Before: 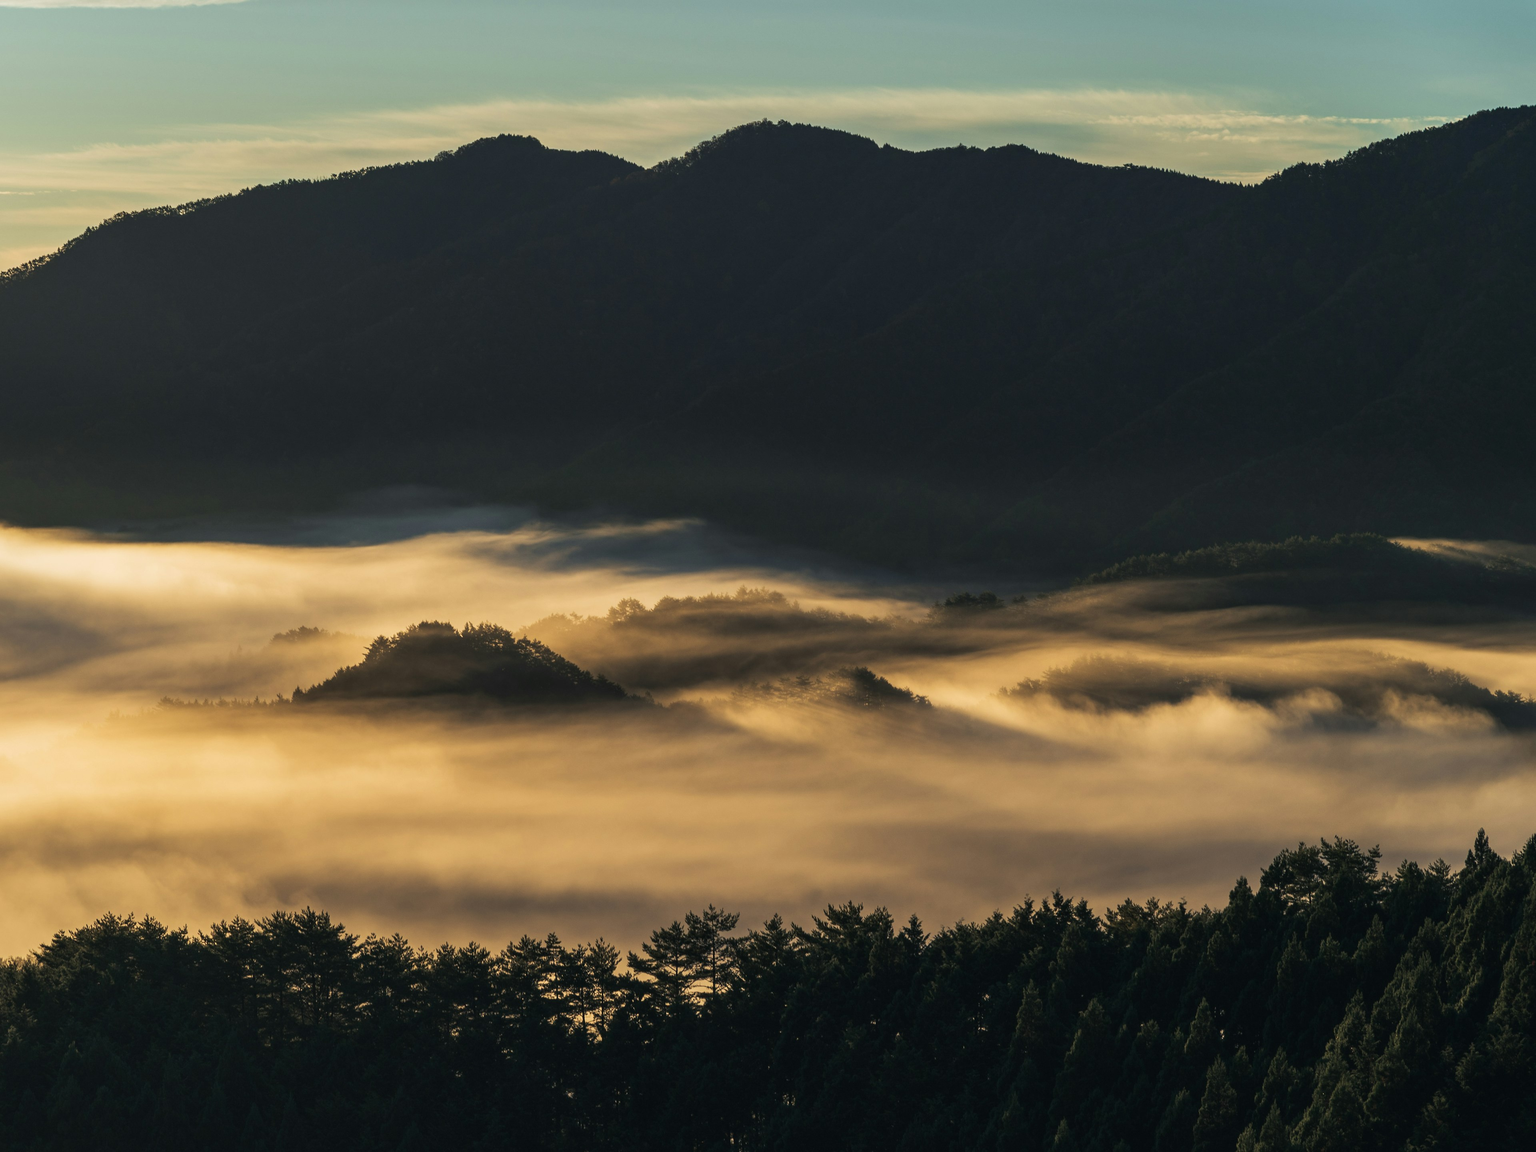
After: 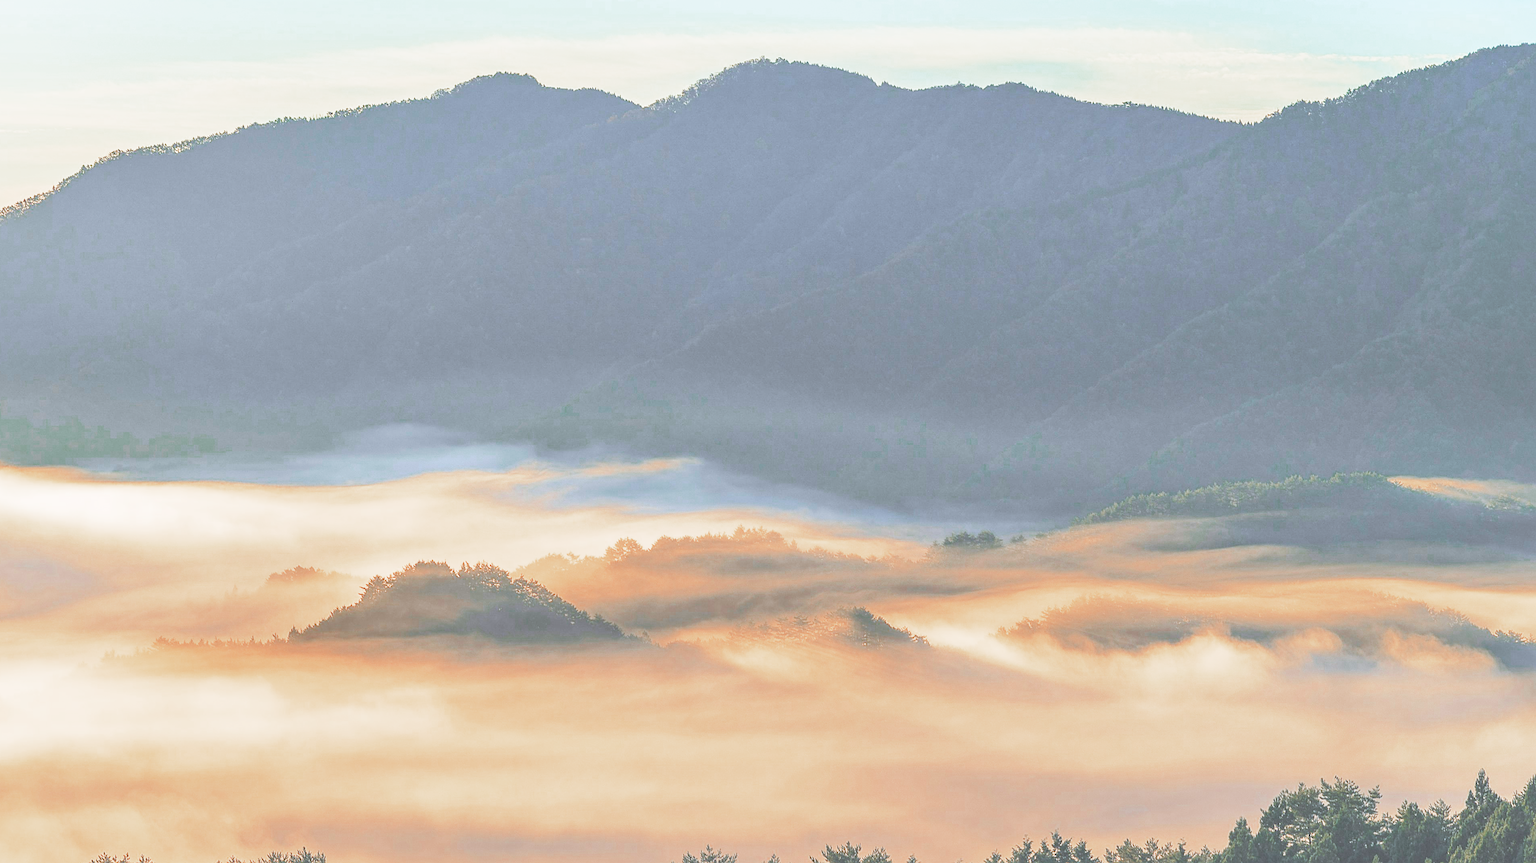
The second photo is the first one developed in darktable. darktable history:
color zones: curves: ch0 [(0, 0.299) (0.25, 0.383) (0.456, 0.352) (0.736, 0.571)]; ch1 [(0, 0.63) (0.151, 0.568) (0.254, 0.416) (0.47, 0.558) (0.732, 0.37) (0.909, 0.492)]; ch2 [(0.004, 0.604) (0.158, 0.443) (0.257, 0.403) (0.761, 0.468)]
crop: left 0.387%, top 5.469%, bottom 19.809%
contrast brightness saturation: brightness 1
exposure: black level correction 0, exposure 1.1 EV, compensate exposure bias true, compensate highlight preservation false
shadows and highlights: shadows -20, white point adjustment -2, highlights -35
white balance: red 0.967, blue 1.119, emerald 0.756
sharpen: on, module defaults
base curve: curves: ch0 [(0, 0) (0.028, 0.03) (0.121, 0.232) (0.46, 0.748) (0.859, 0.968) (1, 1)], preserve colors none
